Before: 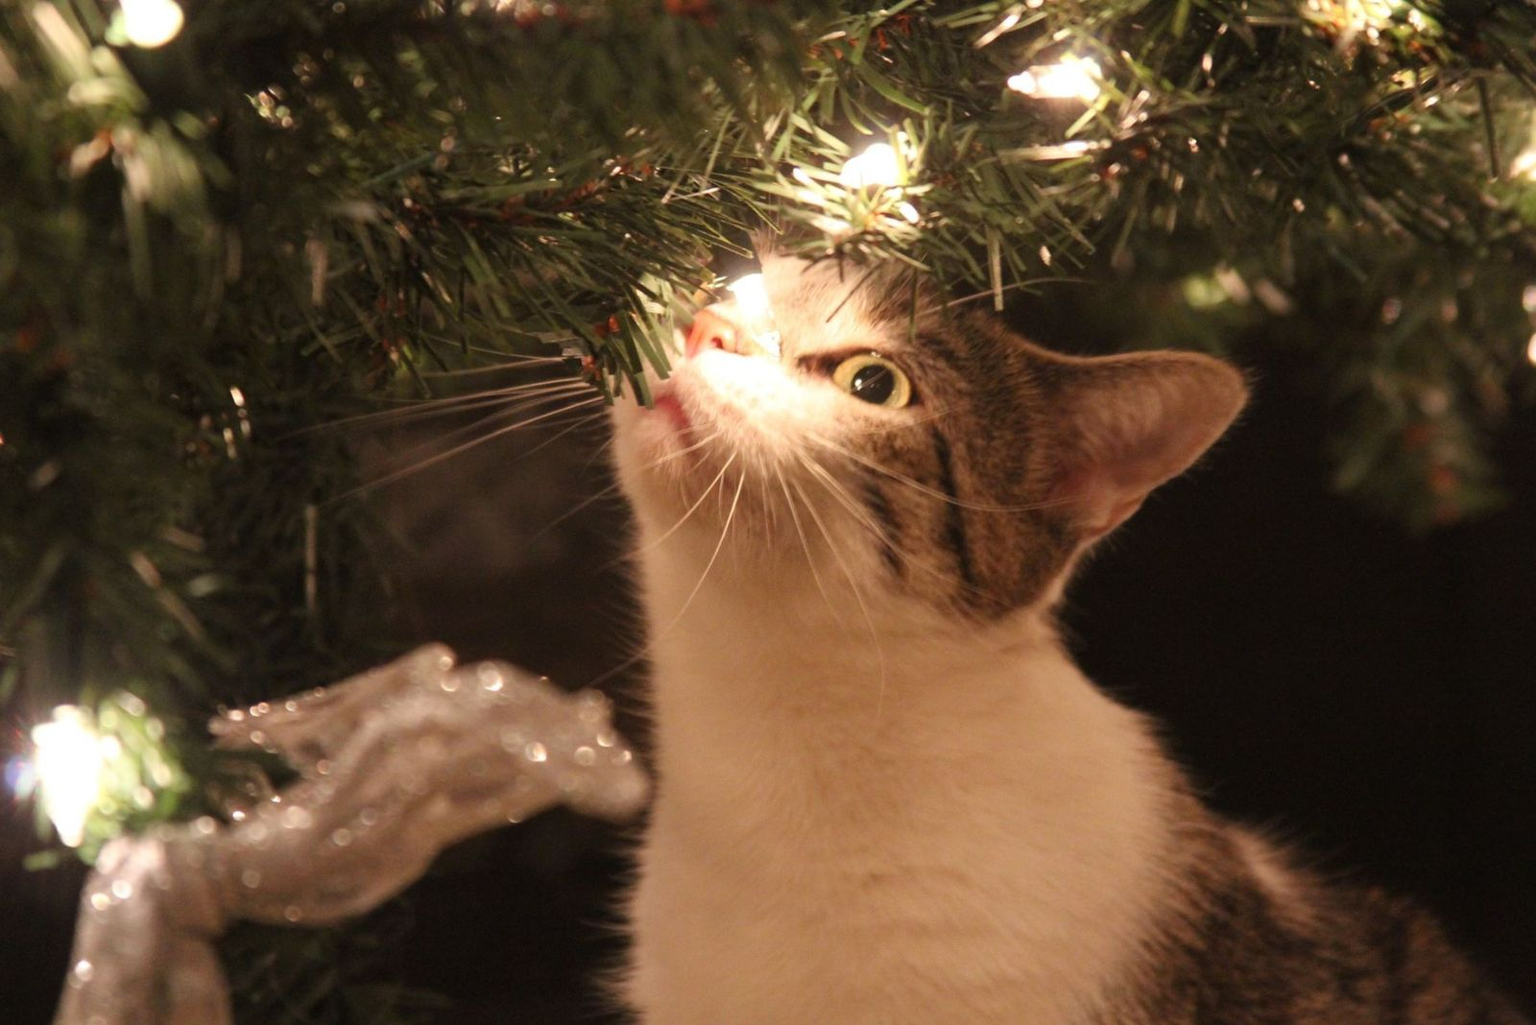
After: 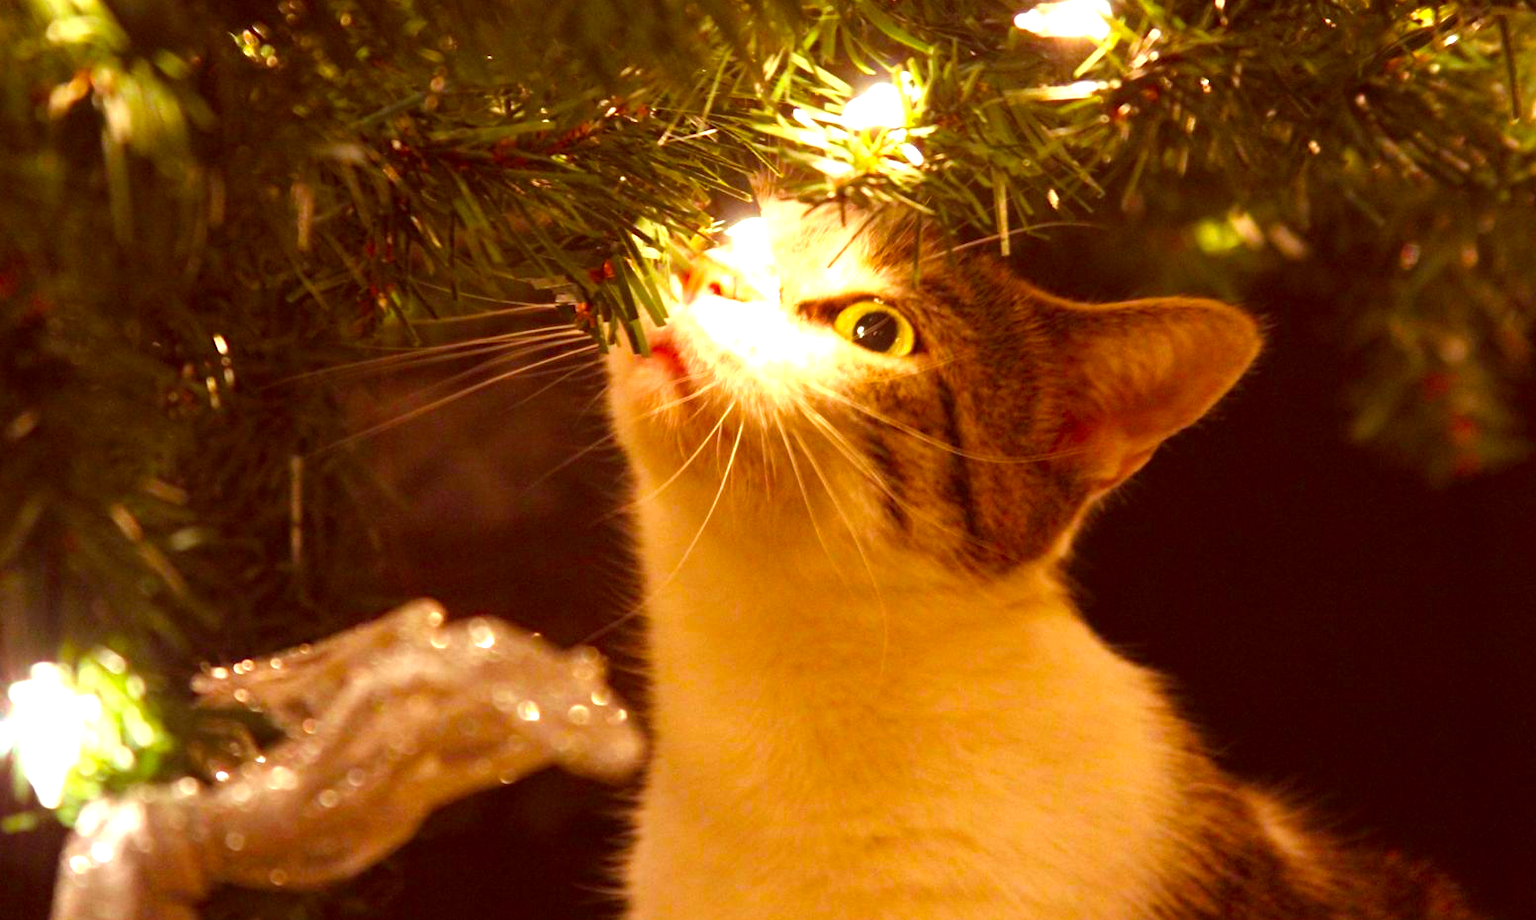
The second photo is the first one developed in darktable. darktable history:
color correction: highlights a* -7.23, highlights b* -0.161, shadows a* 20.08, shadows b* 11.73
color balance rgb: linear chroma grading › global chroma 20%, perceptual saturation grading › global saturation 25%, perceptual brilliance grading › global brilliance 20%, global vibrance 20%
crop: left 1.507%, top 6.147%, right 1.379%, bottom 6.637%
